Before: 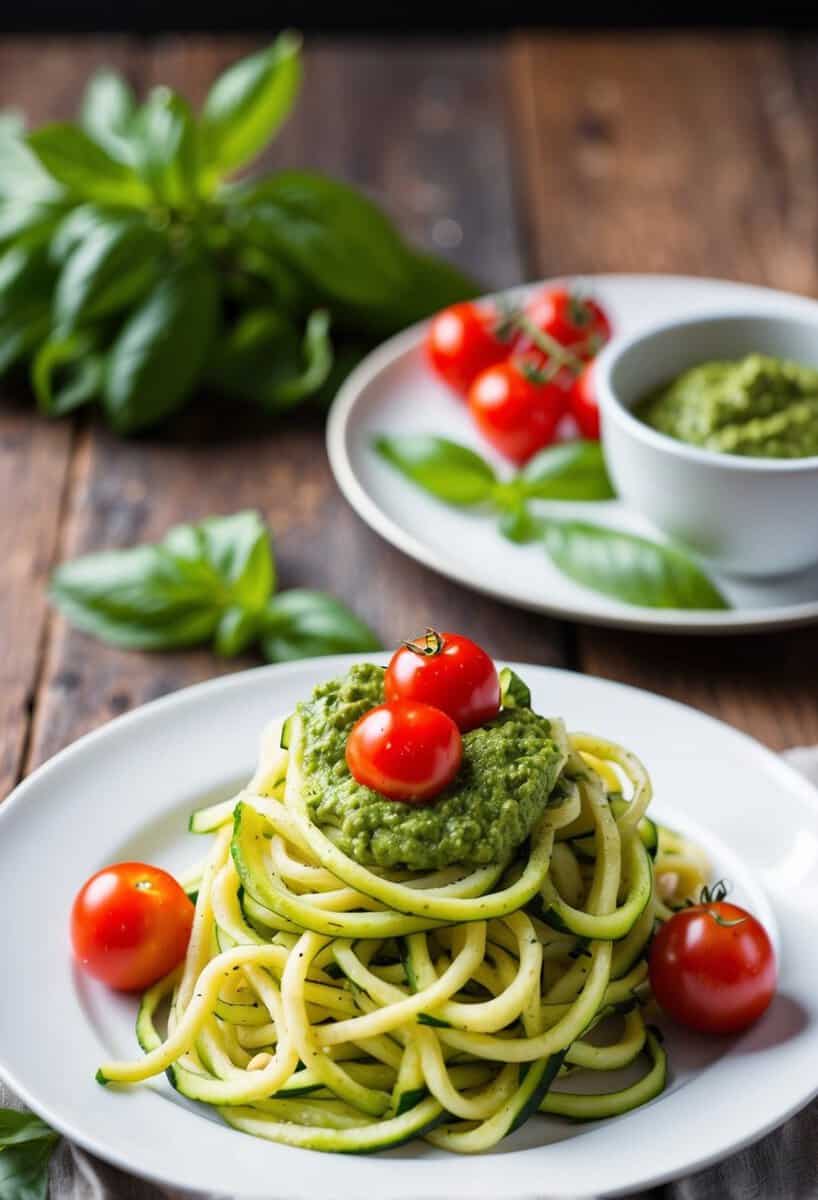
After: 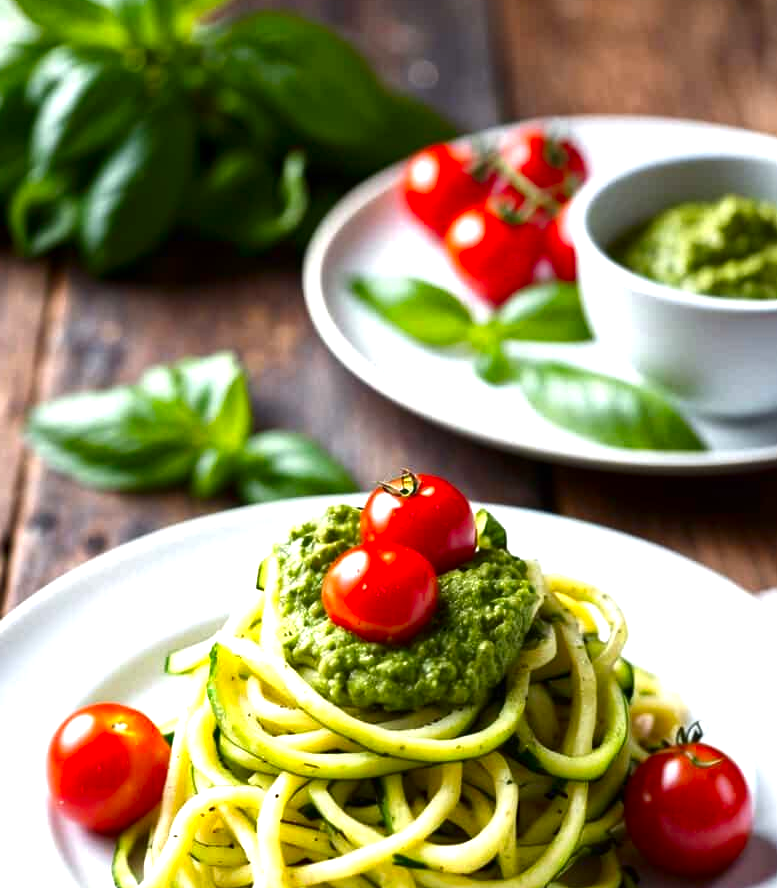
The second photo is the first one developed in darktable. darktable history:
crop and rotate: left 2.991%, top 13.302%, right 1.981%, bottom 12.636%
contrast brightness saturation: brightness -0.2, saturation 0.08
exposure: black level correction 0, exposure 0.7 EV, compensate exposure bias true, compensate highlight preservation false
